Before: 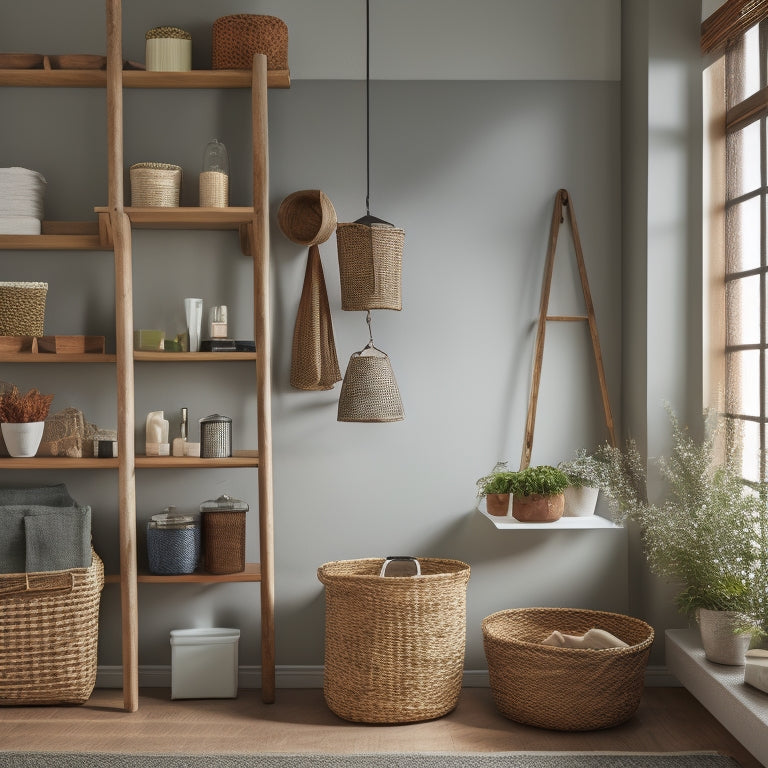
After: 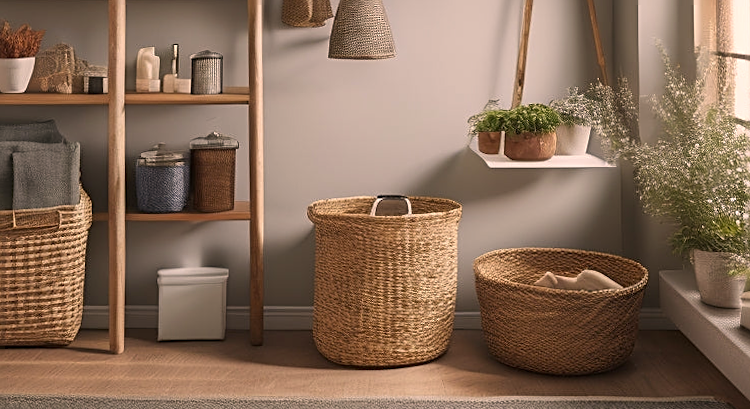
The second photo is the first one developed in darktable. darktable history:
sharpen: on, module defaults
rotate and perspective: rotation 0.226°, lens shift (vertical) -0.042, crop left 0.023, crop right 0.982, crop top 0.006, crop bottom 0.994
crop and rotate: top 46.237%
color correction: highlights a* 11.96, highlights b* 11.58
